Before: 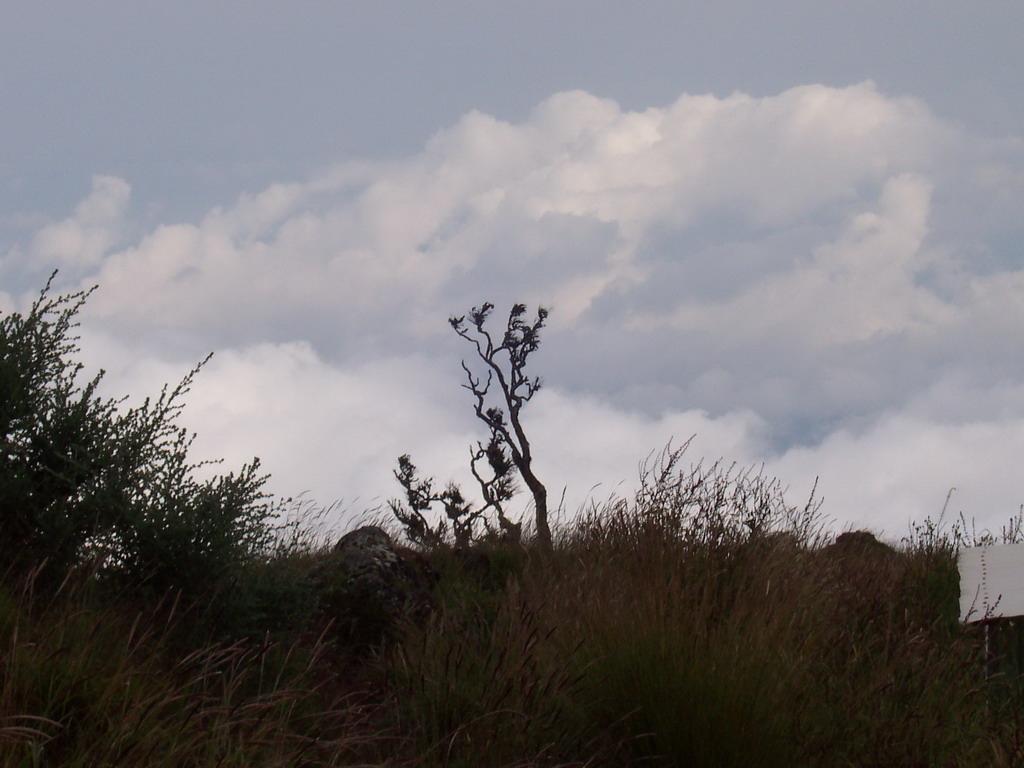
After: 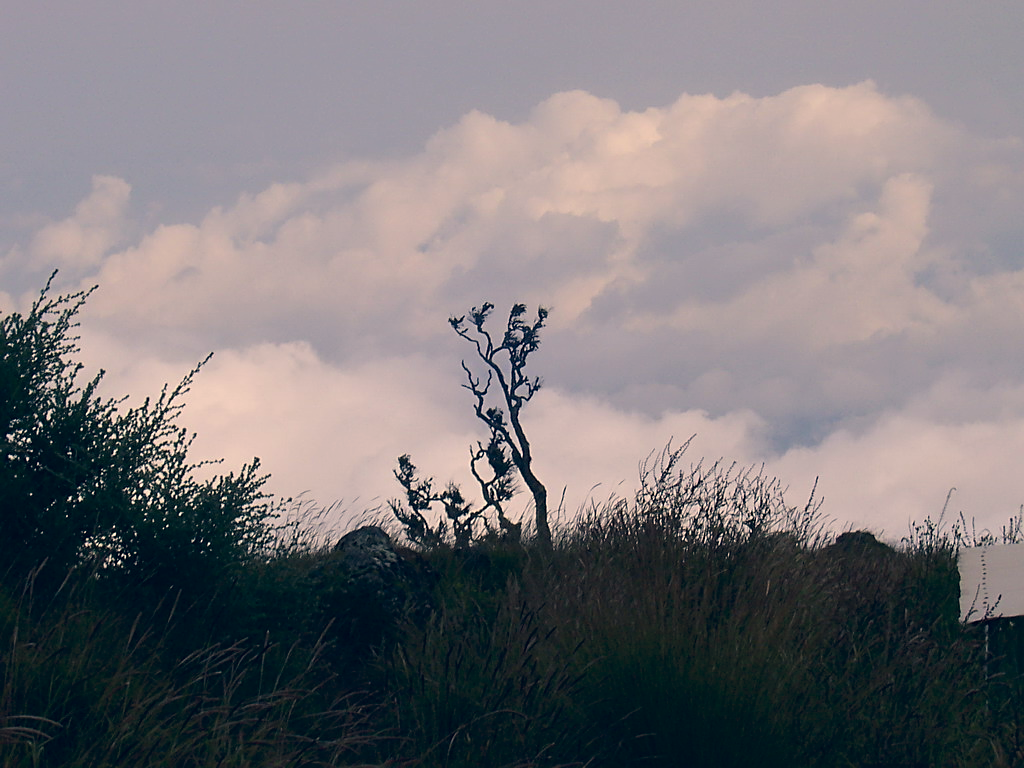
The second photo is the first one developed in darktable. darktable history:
color correction: highlights a* 10.32, highlights b* 14.66, shadows a* -9.59, shadows b* -15.02
sharpen: on, module defaults
vibrance: vibrance 20%
exposure: exposure -0.048 EV, compensate highlight preservation false
